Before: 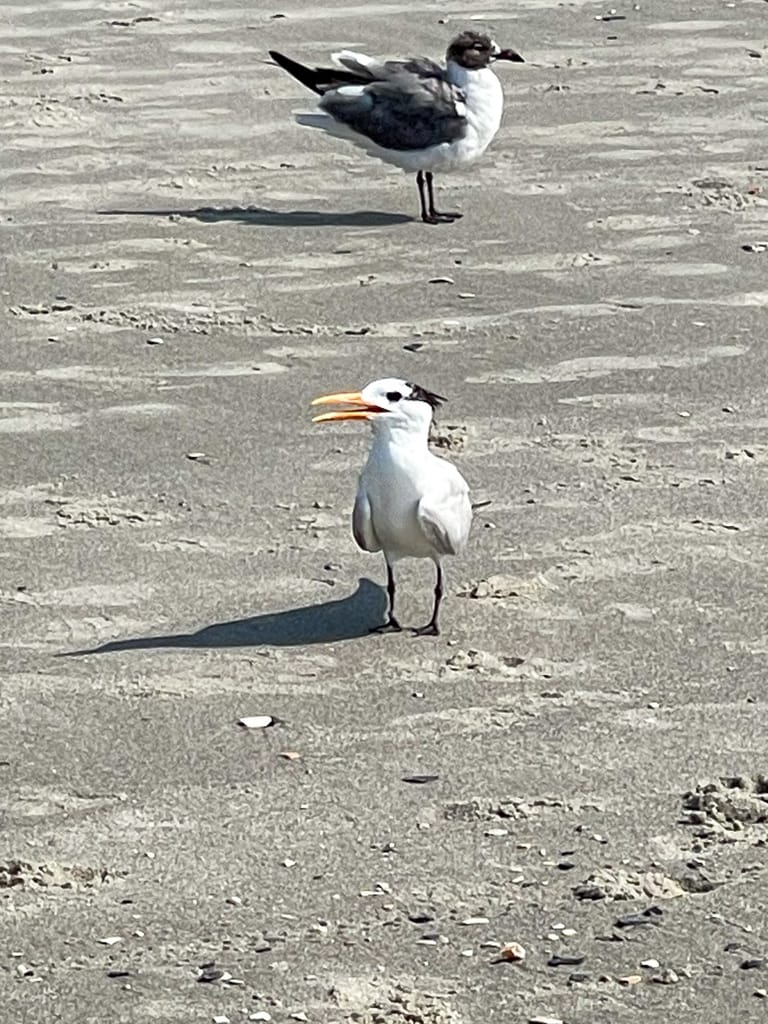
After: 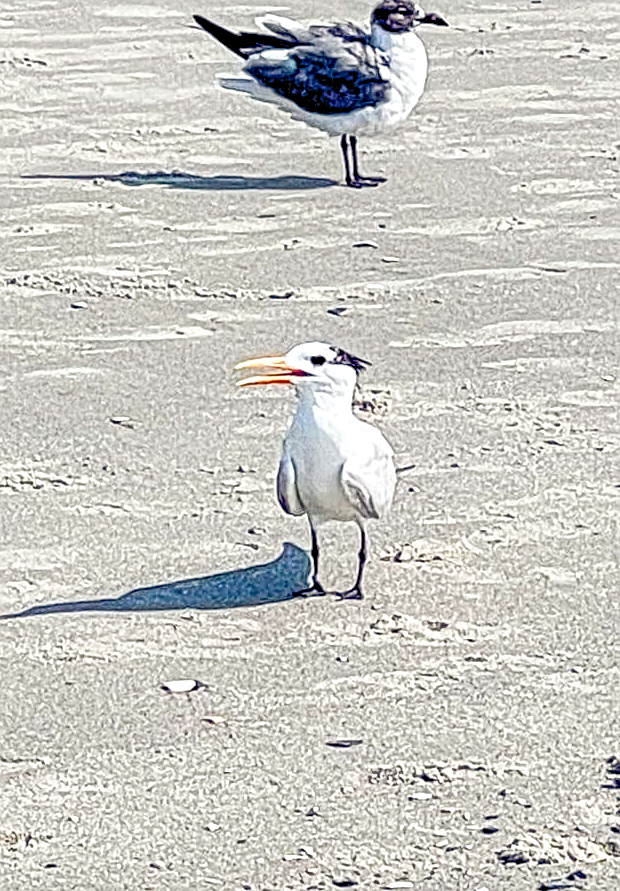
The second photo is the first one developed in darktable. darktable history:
crop: left 9.999%, top 3.567%, right 9.26%, bottom 9.392%
local contrast: mode bilateral grid, contrast 19, coarseness 3, detail 298%, midtone range 0.2
color balance rgb: power › hue 330°, highlights gain › chroma 0.125%, highlights gain › hue 330.05°, global offset › luminance -0.296%, global offset › chroma 0.309%, global offset › hue 262.99°, linear chroma grading › global chroma 19.524%, perceptual saturation grading › global saturation 20%, perceptual saturation grading › highlights -49.151%, perceptual saturation grading › shadows 24.161%, contrast -29.814%
base curve: curves: ch0 [(0, 0) (0.472, 0.508) (1, 1)], preserve colors none
tone curve: curves: ch0 [(0, 0) (0.003, 0.049) (0.011, 0.052) (0.025, 0.061) (0.044, 0.08) (0.069, 0.101) (0.1, 0.119) (0.136, 0.139) (0.177, 0.172) (0.224, 0.222) (0.277, 0.292) (0.335, 0.367) (0.399, 0.444) (0.468, 0.538) (0.543, 0.623) (0.623, 0.713) (0.709, 0.784) (0.801, 0.844) (0.898, 0.916) (1, 1)], color space Lab, independent channels, preserve colors none
contrast equalizer: y [[0.5 ×6], [0.5 ×6], [0.5, 0.5, 0.501, 0.545, 0.707, 0.863], [0 ×6], [0 ×6]], mix 0.284
tone equalizer: -8 EV -1.11 EV, -7 EV -0.986 EV, -6 EV -0.845 EV, -5 EV -0.549 EV, -3 EV 0.557 EV, -2 EV 0.875 EV, -1 EV 1 EV, +0 EV 1.08 EV
